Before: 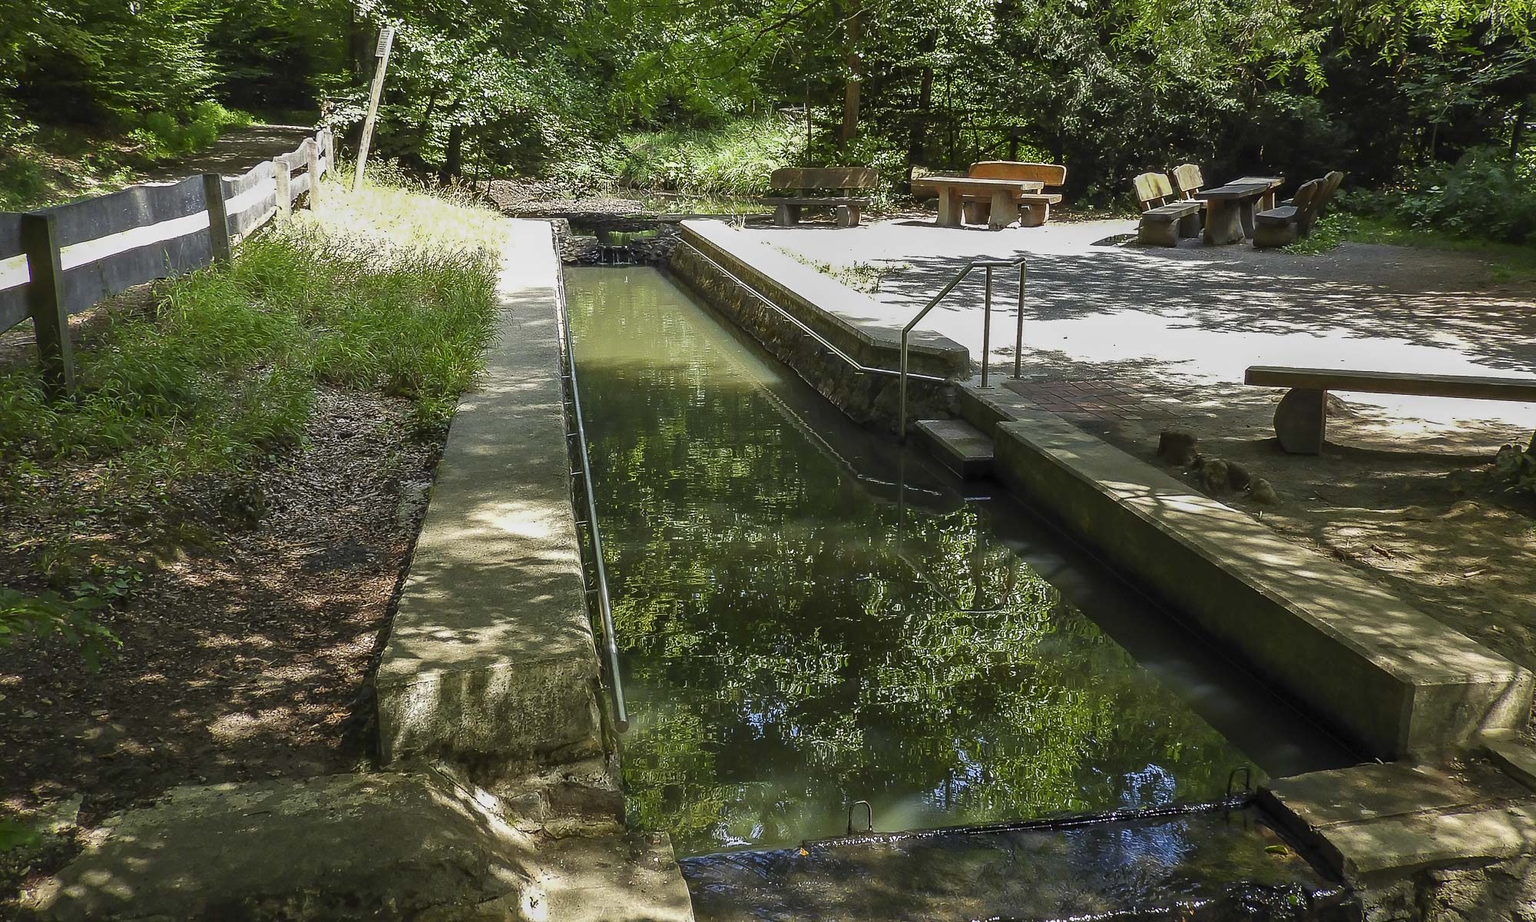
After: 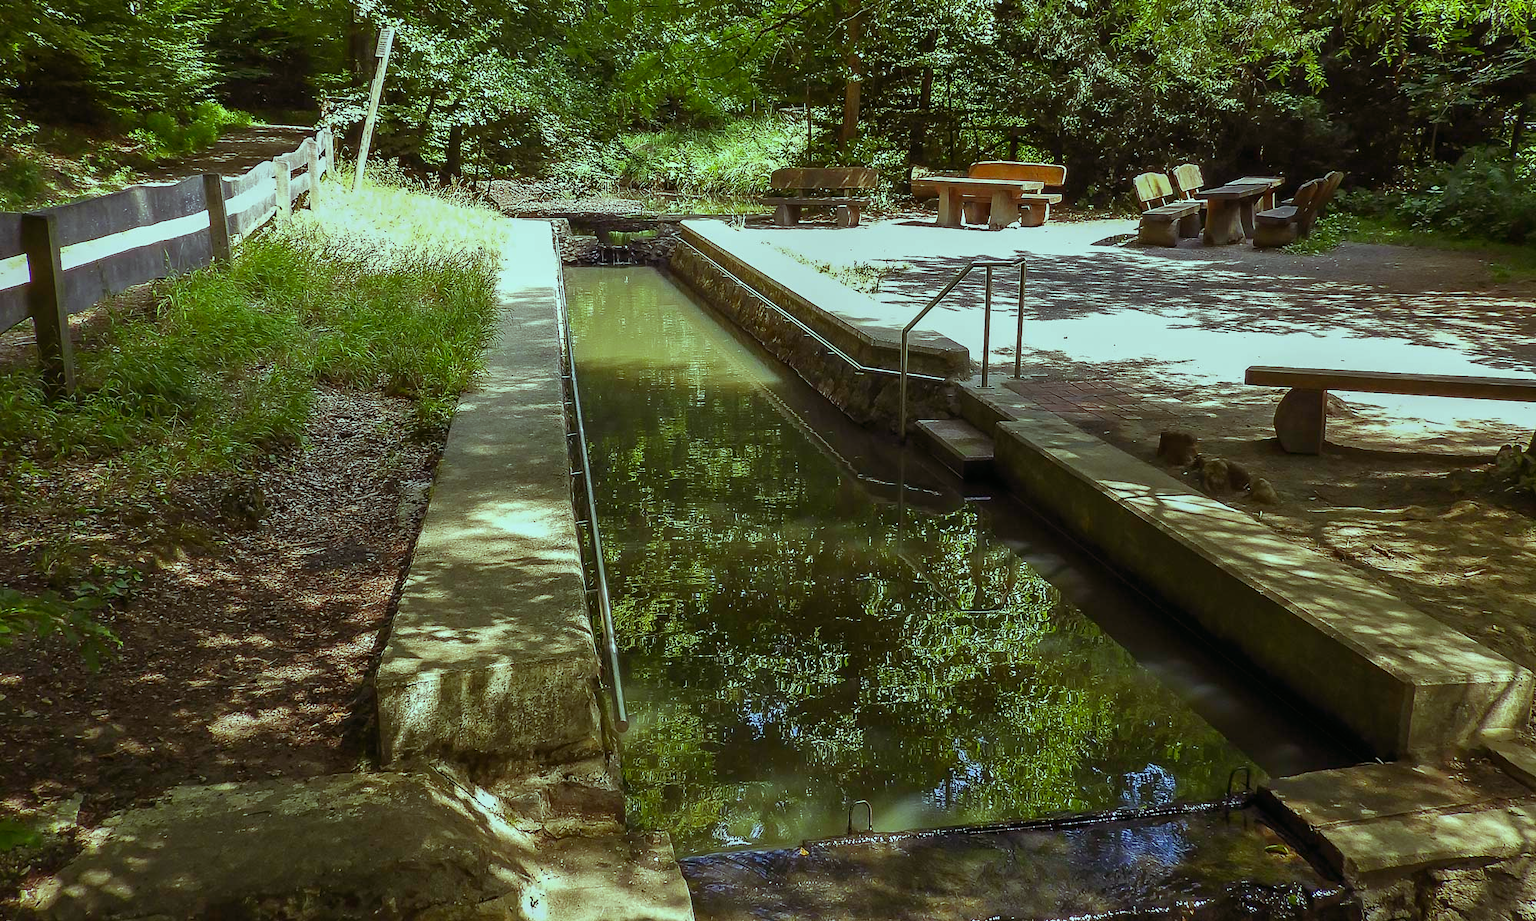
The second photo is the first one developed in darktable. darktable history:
color balance rgb: contrast -10%
color balance: mode lift, gamma, gain (sRGB), lift [0.997, 0.979, 1.021, 1.011], gamma [1, 1.084, 0.916, 0.998], gain [1, 0.87, 1.13, 1.101], contrast 4.55%, contrast fulcrum 38.24%, output saturation 104.09%
rgb levels: mode RGB, independent channels, levels [[0, 0.5, 1], [0, 0.521, 1], [0, 0.536, 1]]
